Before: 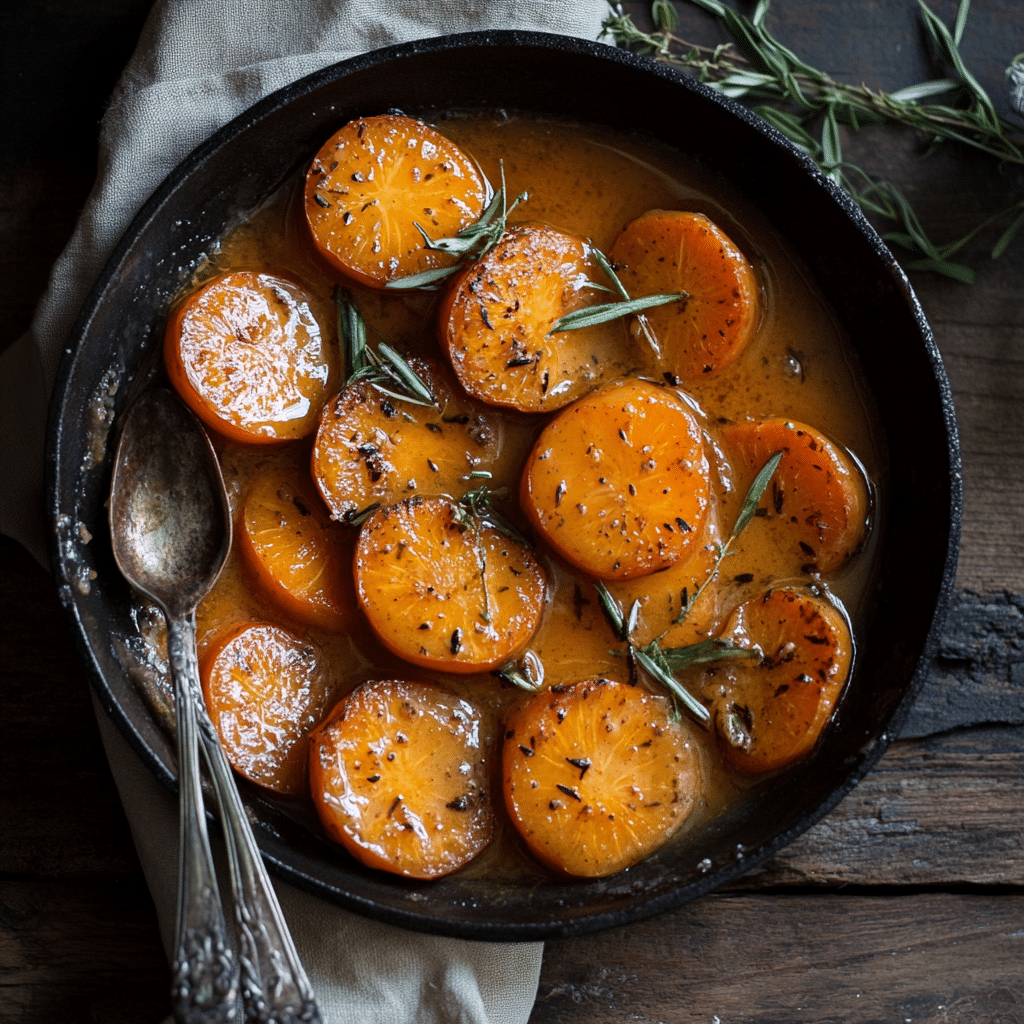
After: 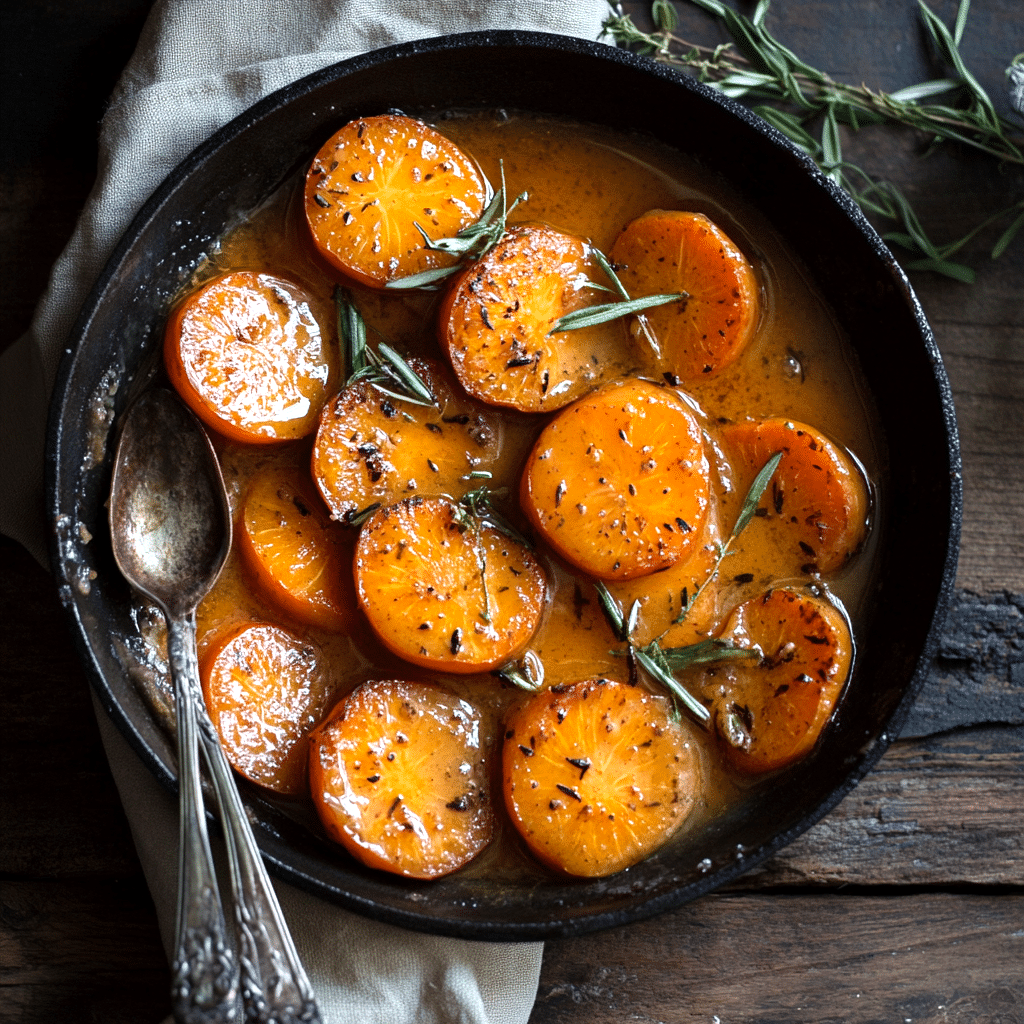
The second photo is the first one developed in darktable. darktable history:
exposure: compensate exposure bias true, compensate highlight preservation false
levels: black 8.5%, levels [0, 0.43, 0.859]
